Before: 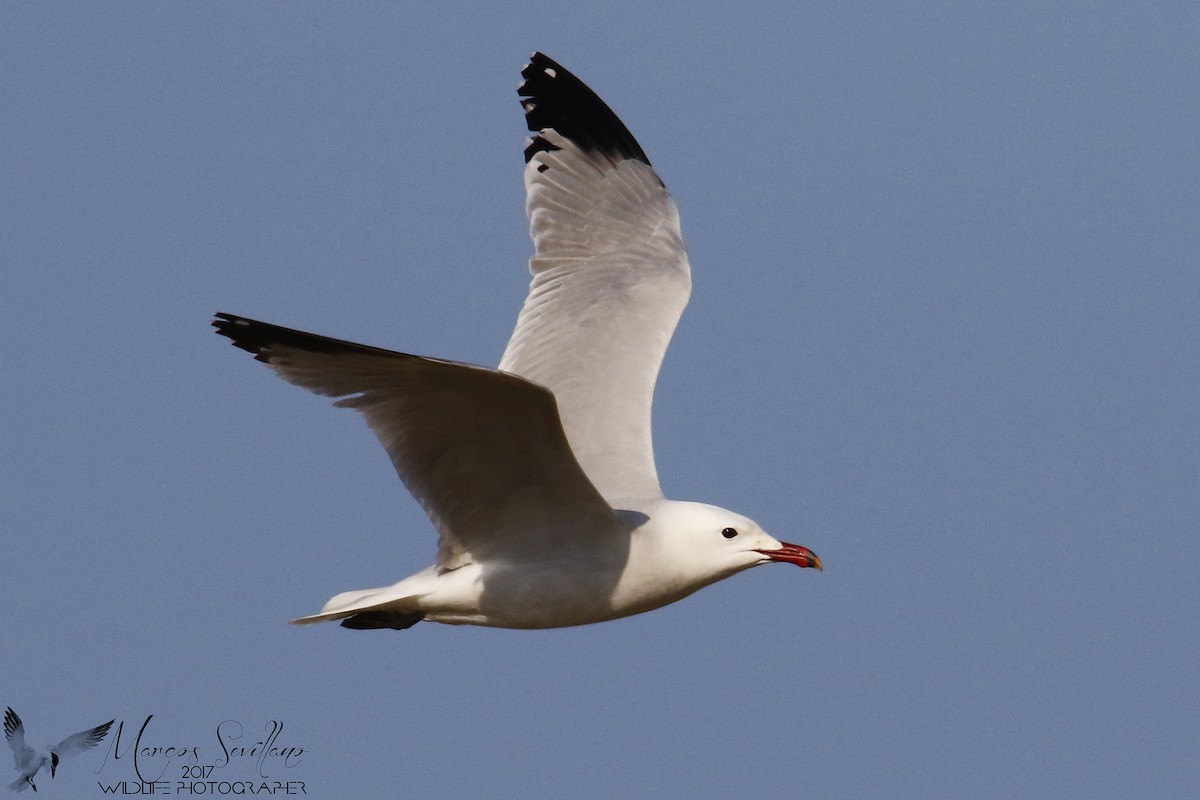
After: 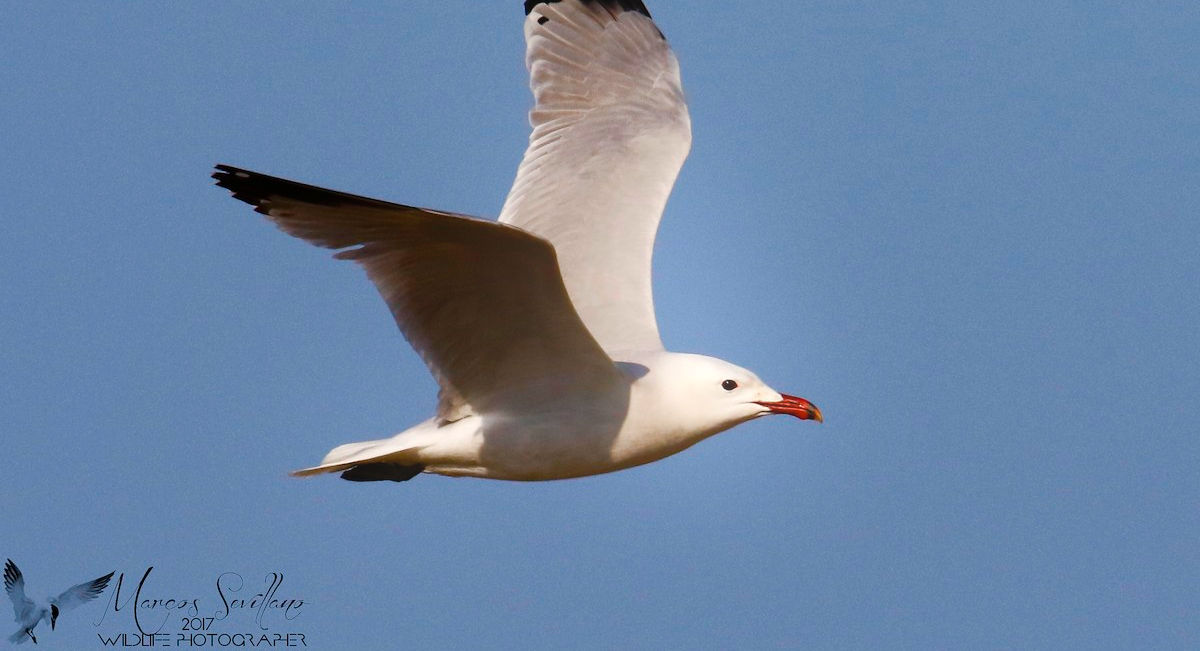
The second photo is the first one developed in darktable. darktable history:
crop and rotate: top 18.507%
bloom: on, module defaults
color balance rgb: linear chroma grading › shadows 32%, linear chroma grading › global chroma -2%, linear chroma grading › mid-tones 4%, perceptual saturation grading › global saturation -2%, perceptual saturation grading › highlights -8%, perceptual saturation grading › mid-tones 8%, perceptual saturation grading › shadows 4%, perceptual brilliance grading › highlights 8%, perceptual brilliance grading › mid-tones 4%, perceptual brilliance grading › shadows 2%, global vibrance 16%, saturation formula JzAzBz (2021)
